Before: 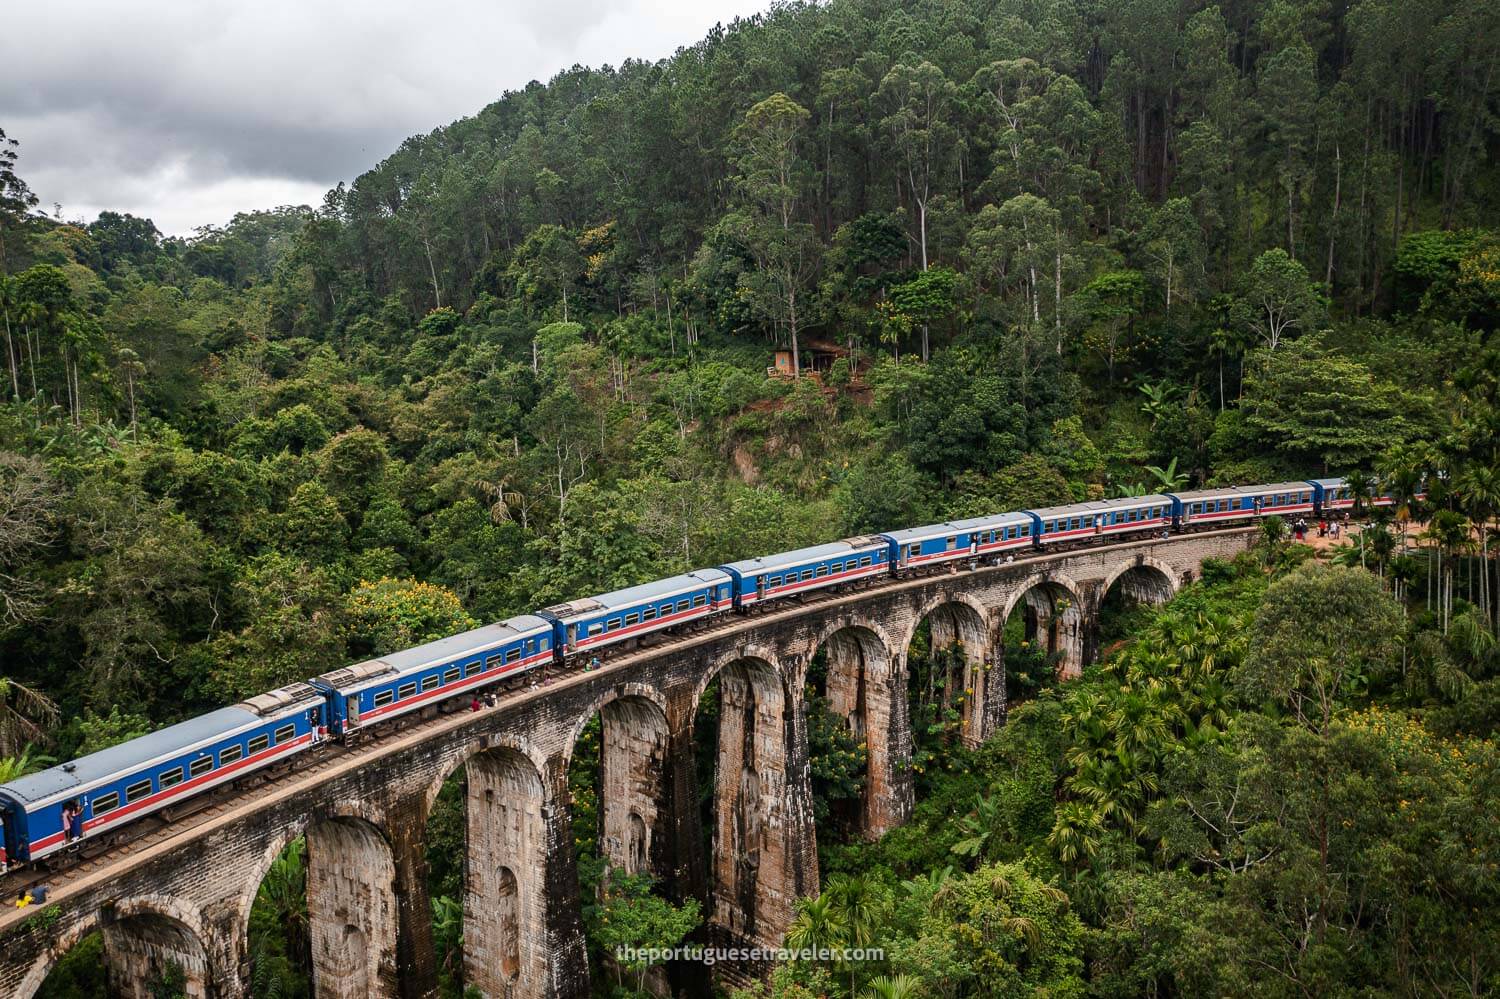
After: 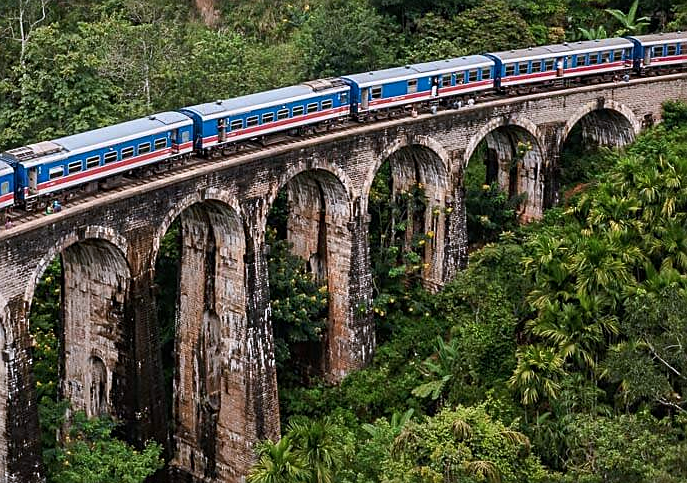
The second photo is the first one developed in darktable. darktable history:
sharpen: on, module defaults
white balance: emerald 1
crop: left 35.976%, top 45.819%, right 18.162%, bottom 5.807%
color calibration: illuminant as shot in camera, x 0.358, y 0.373, temperature 4628.91 K
